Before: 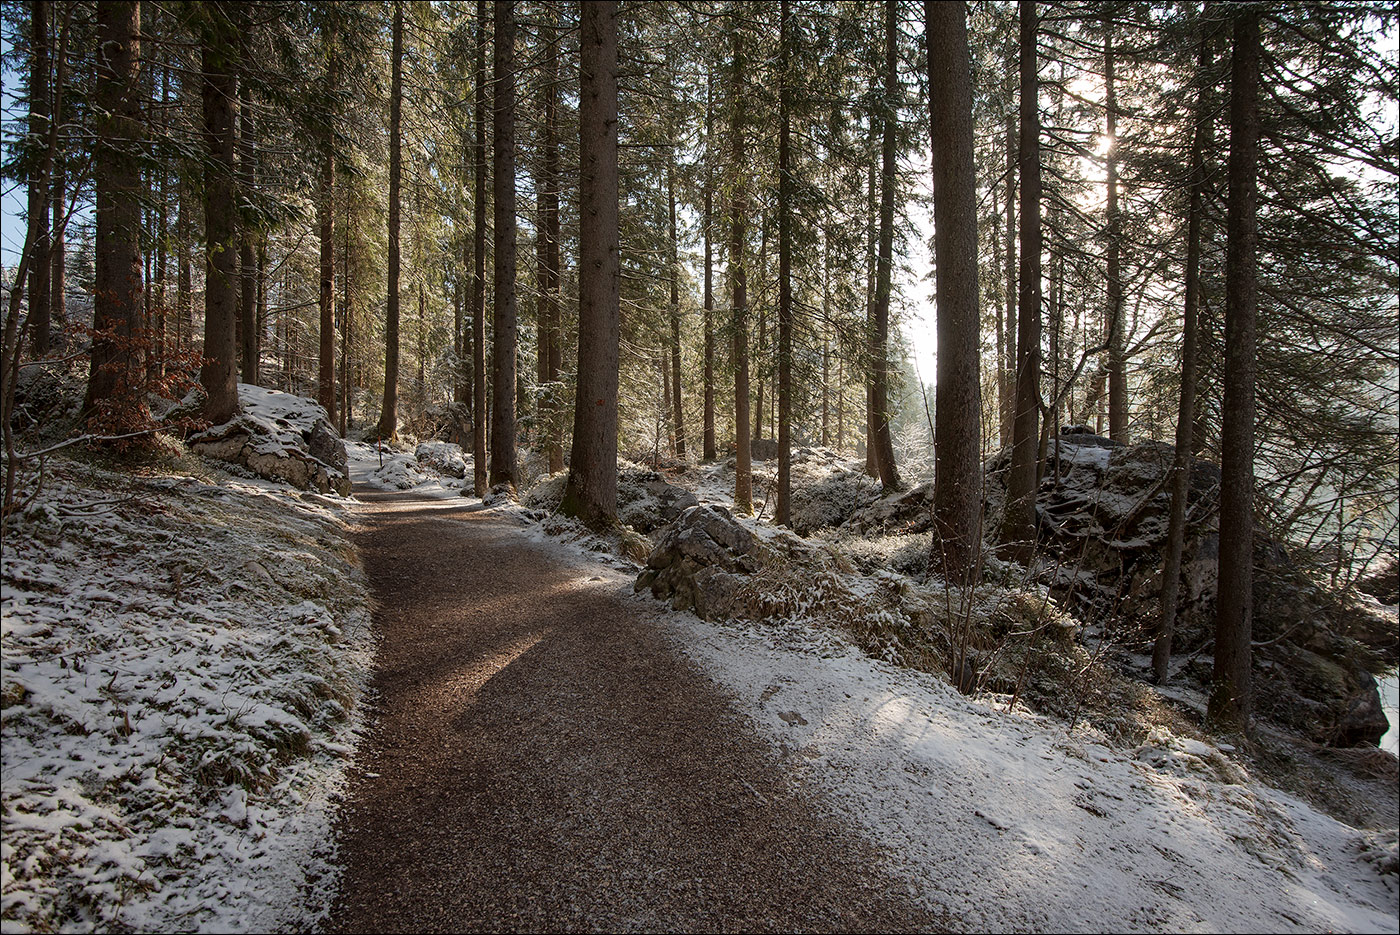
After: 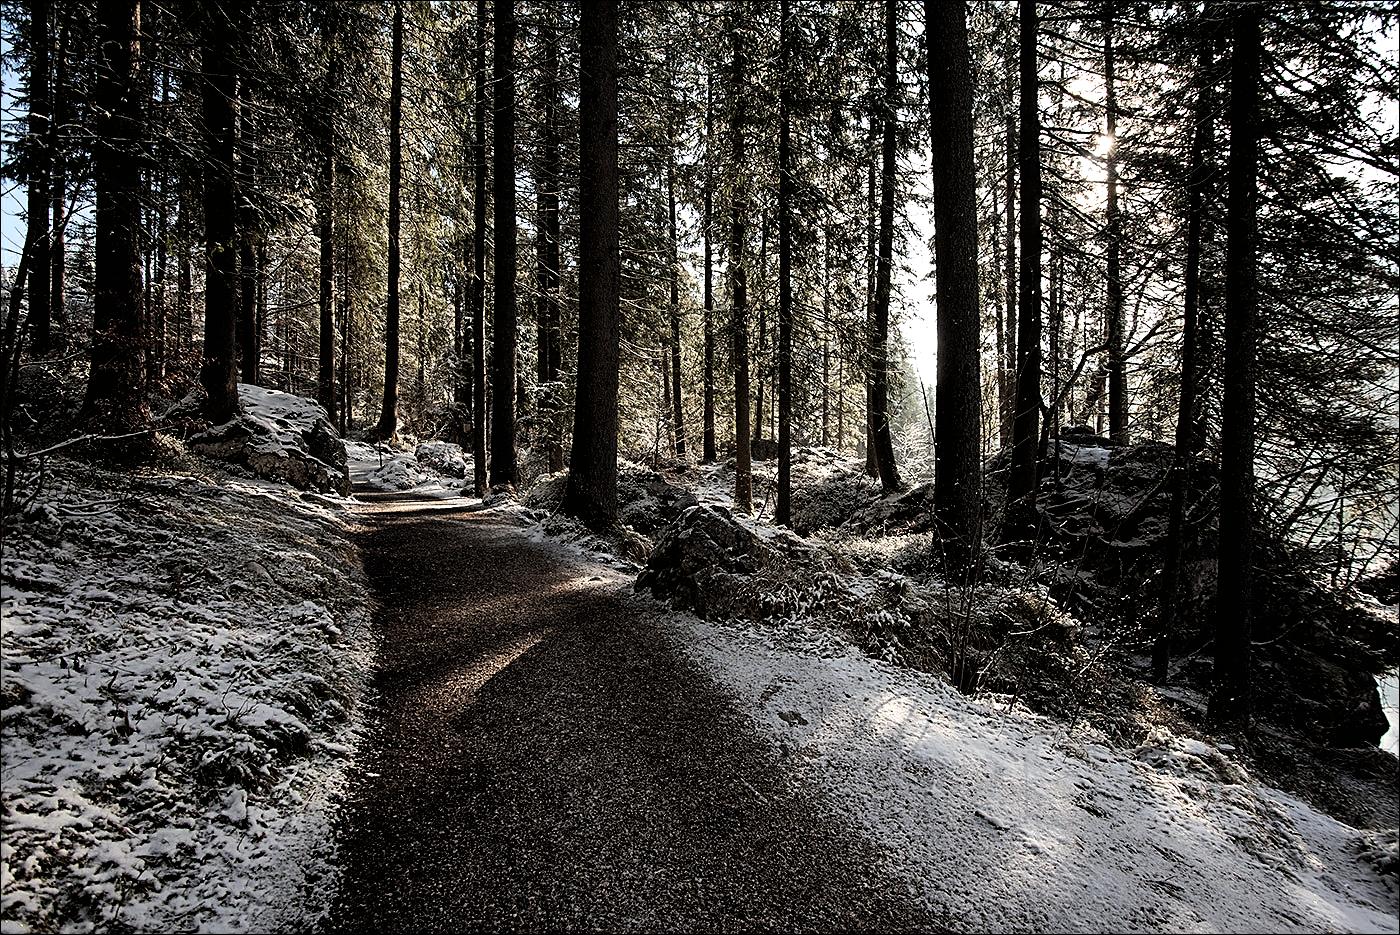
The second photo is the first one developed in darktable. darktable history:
sharpen: amount 0.497
exposure: exposure -0.264 EV, compensate exposure bias true, compensate highlight preservation false
shadows and highlights: radius 108.57, shadows 23.36, highlights -58.44, low approximation 0.01, soften with gaussian
filmic rgb: black relative exposure -8.2 EV, white relative exposure 2.2 EV, threshold 5.94 EV, hardness 7.05, latitude 86.11%, contrast 1.679, highlights saturation mix -3.97%, shadows ↔ highlights balance -2.5%, color science v5 (2021), contrast in shadows safe, contrast in highlights safe, enable highlight reconstruction true
